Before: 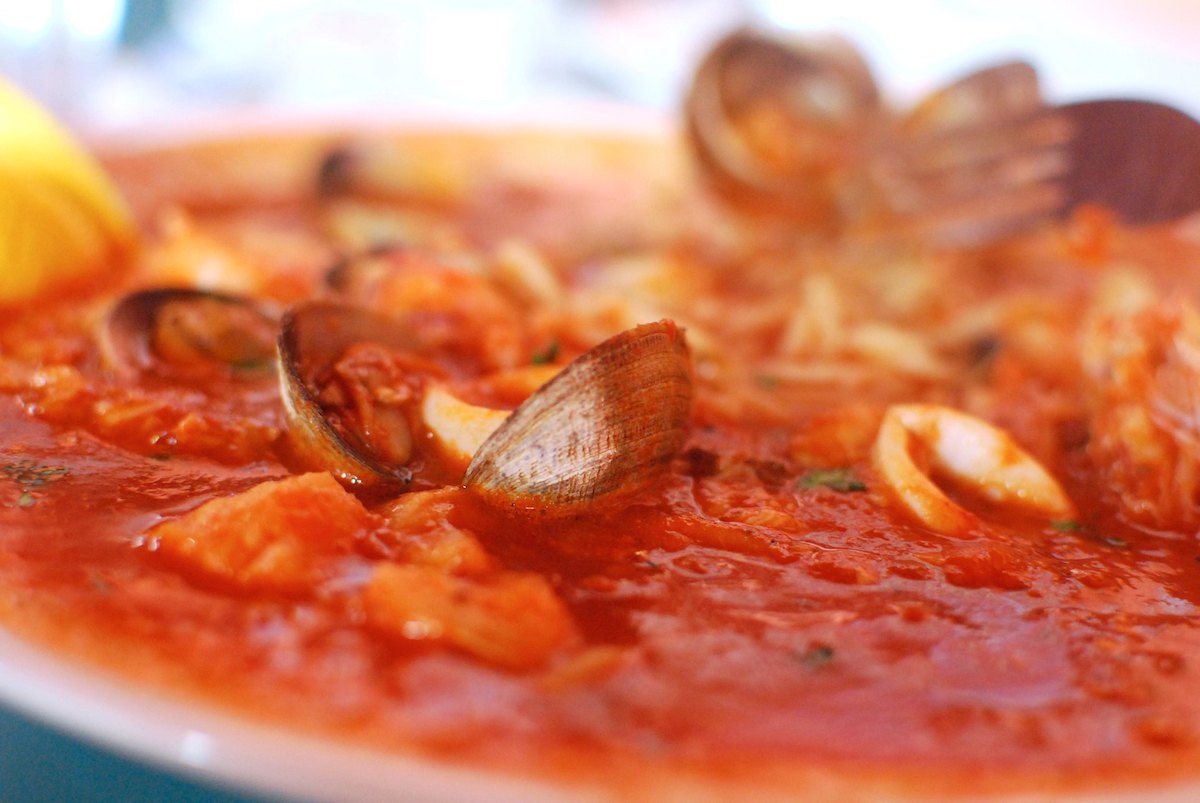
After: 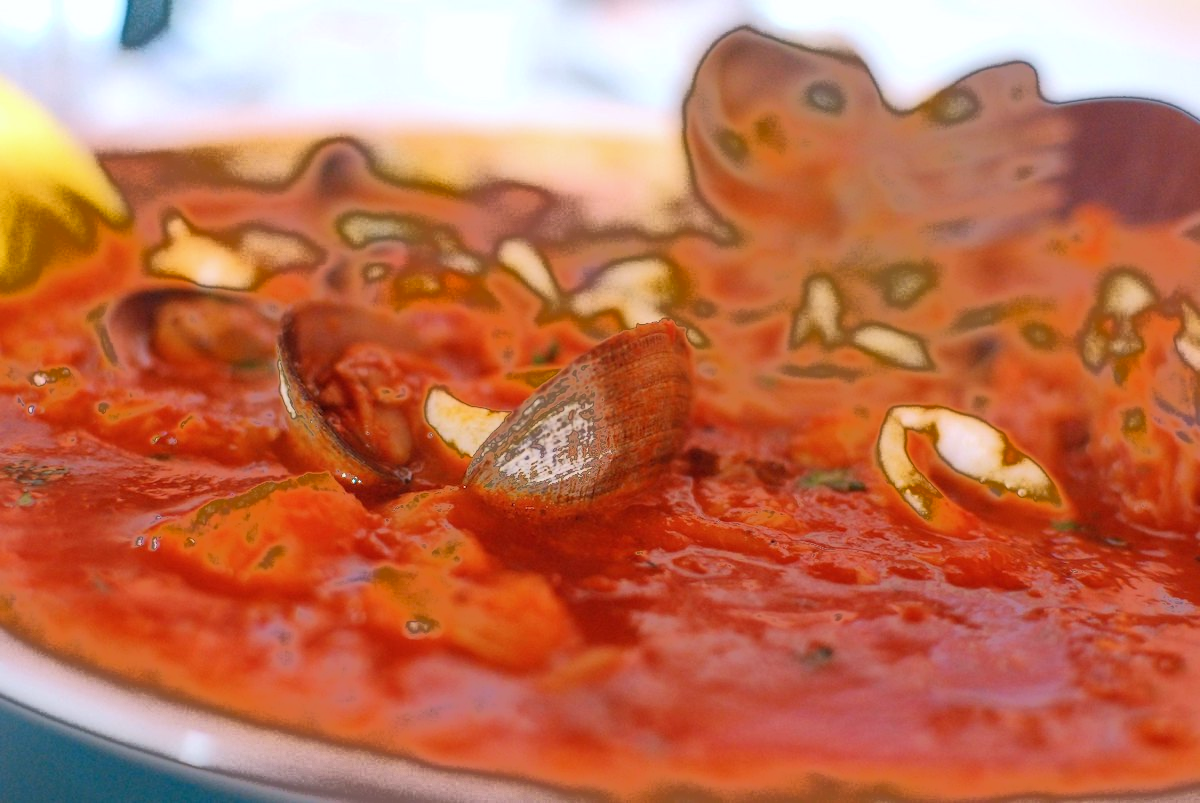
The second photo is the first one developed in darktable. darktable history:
fill light: exposure -0.73 EV, center 0.69, width 2.2
white balance: red 0.986, blue 1.01
